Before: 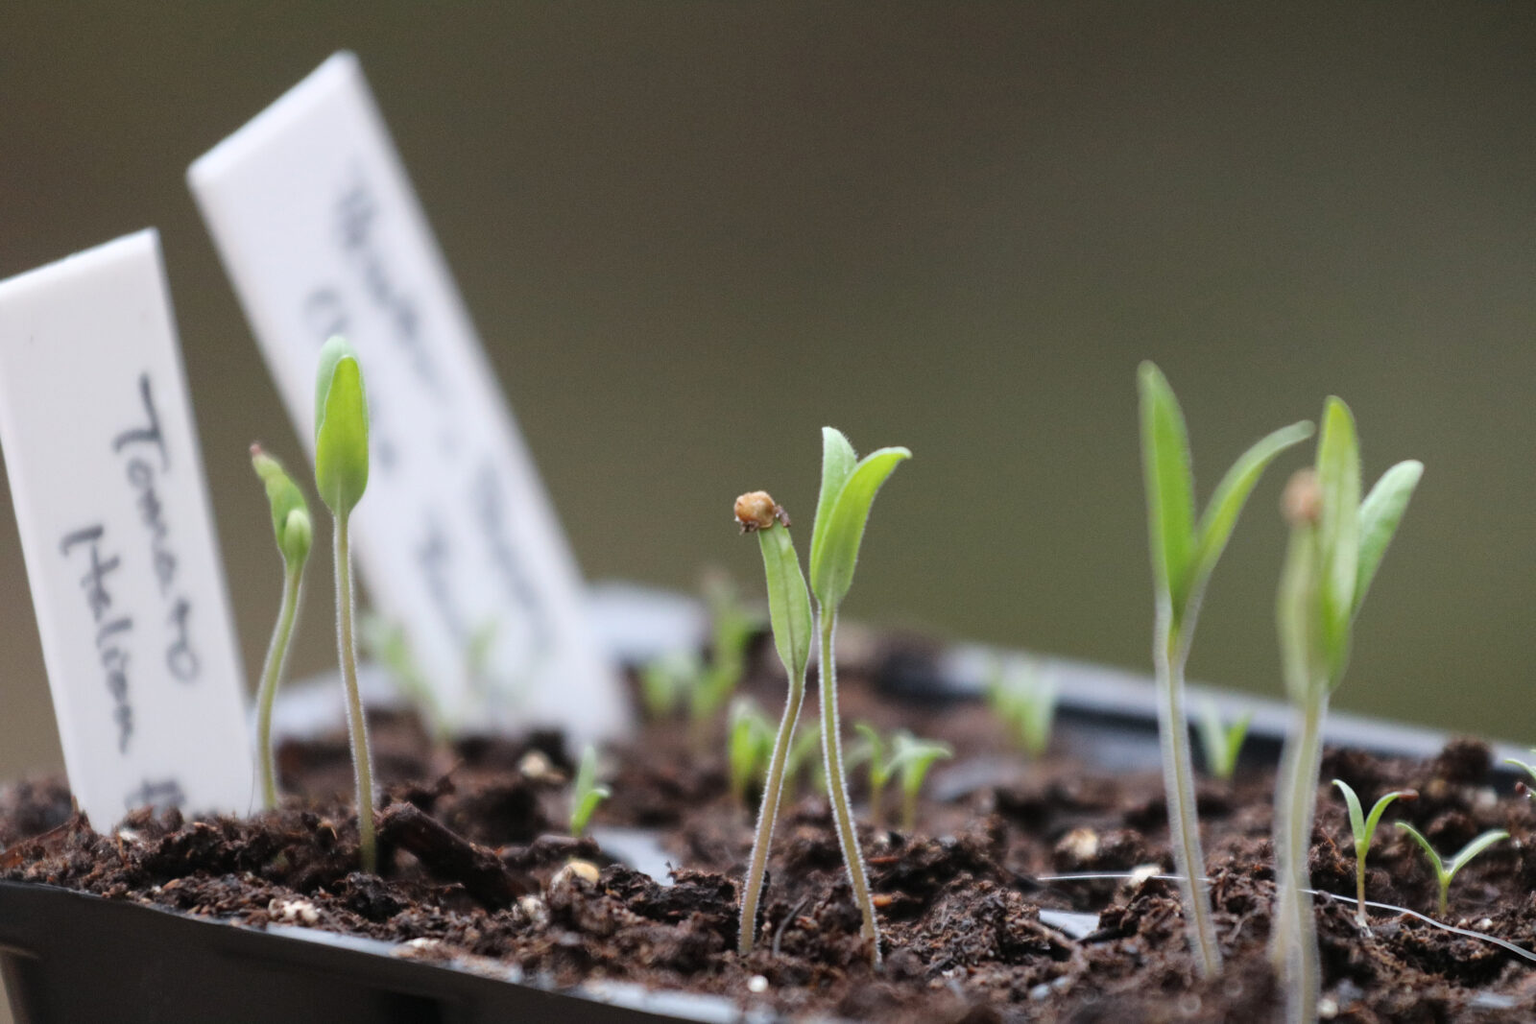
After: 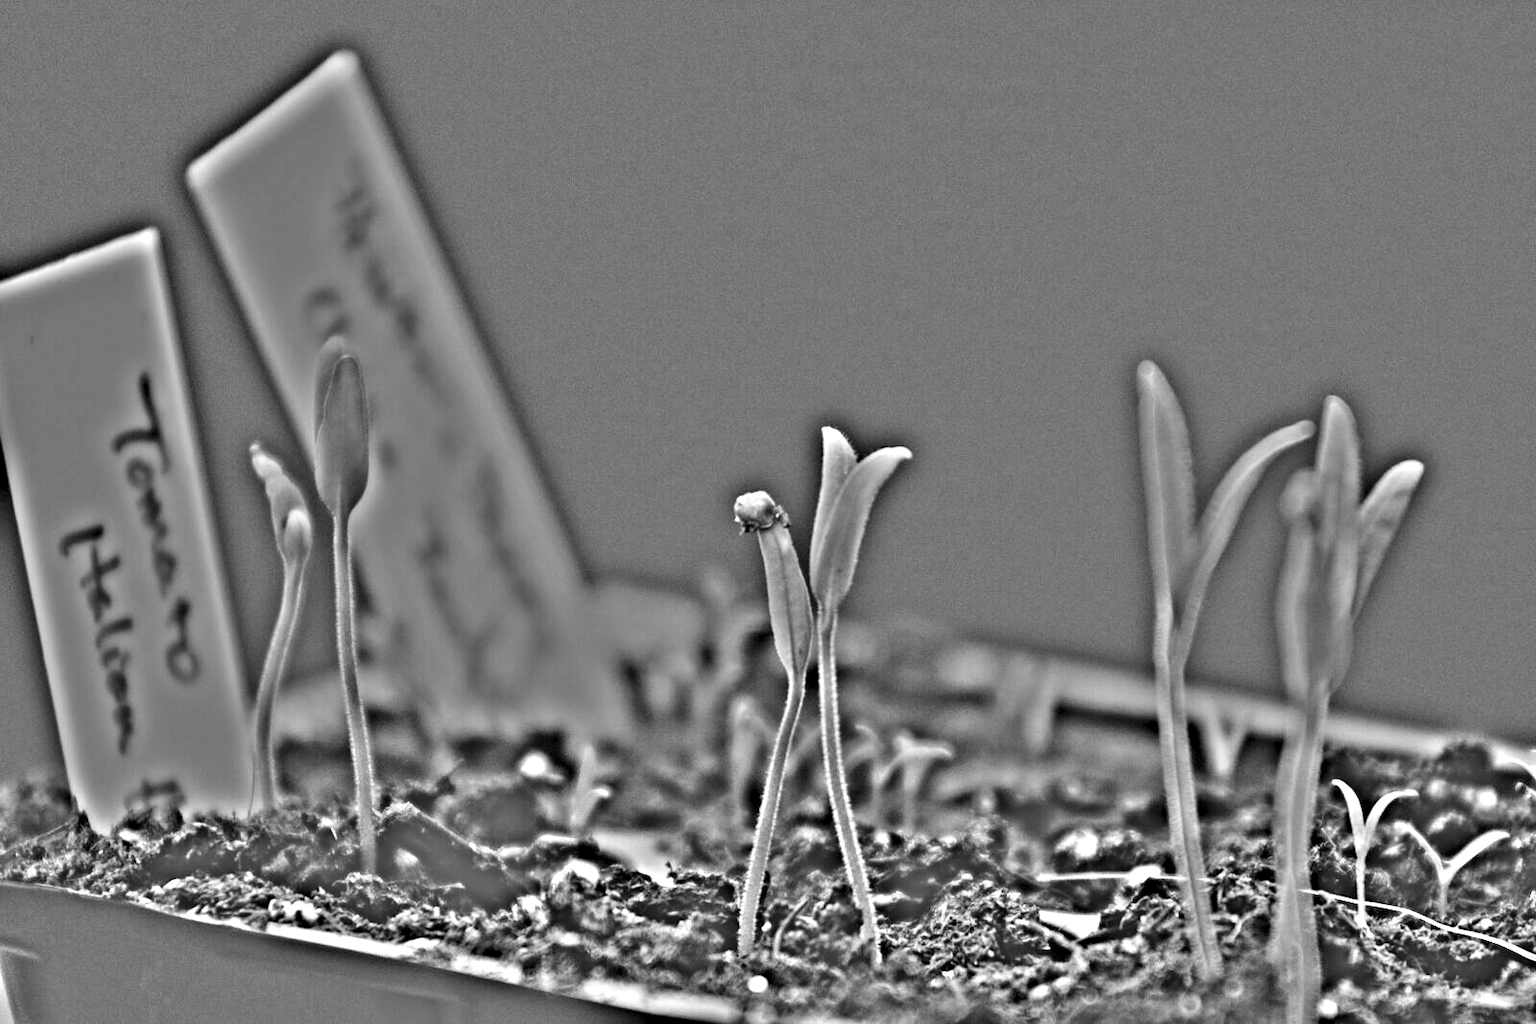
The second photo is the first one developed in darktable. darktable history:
contrast brightness saturation: contrast 0.1, saturation -0.3
highpass: on, module defaults
